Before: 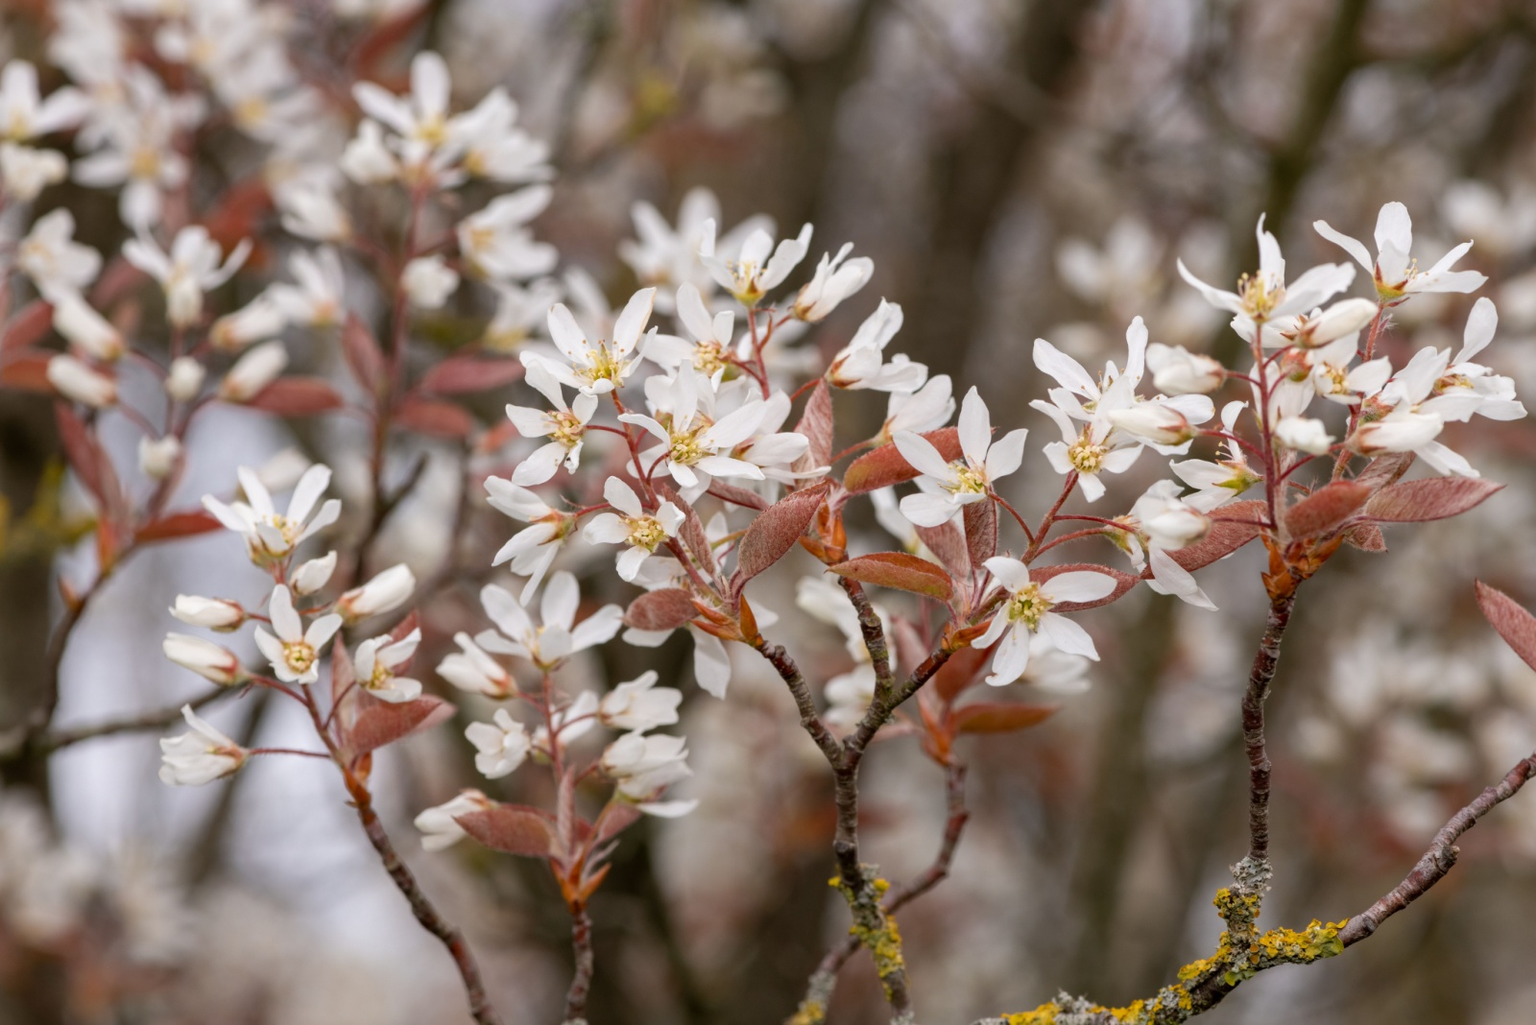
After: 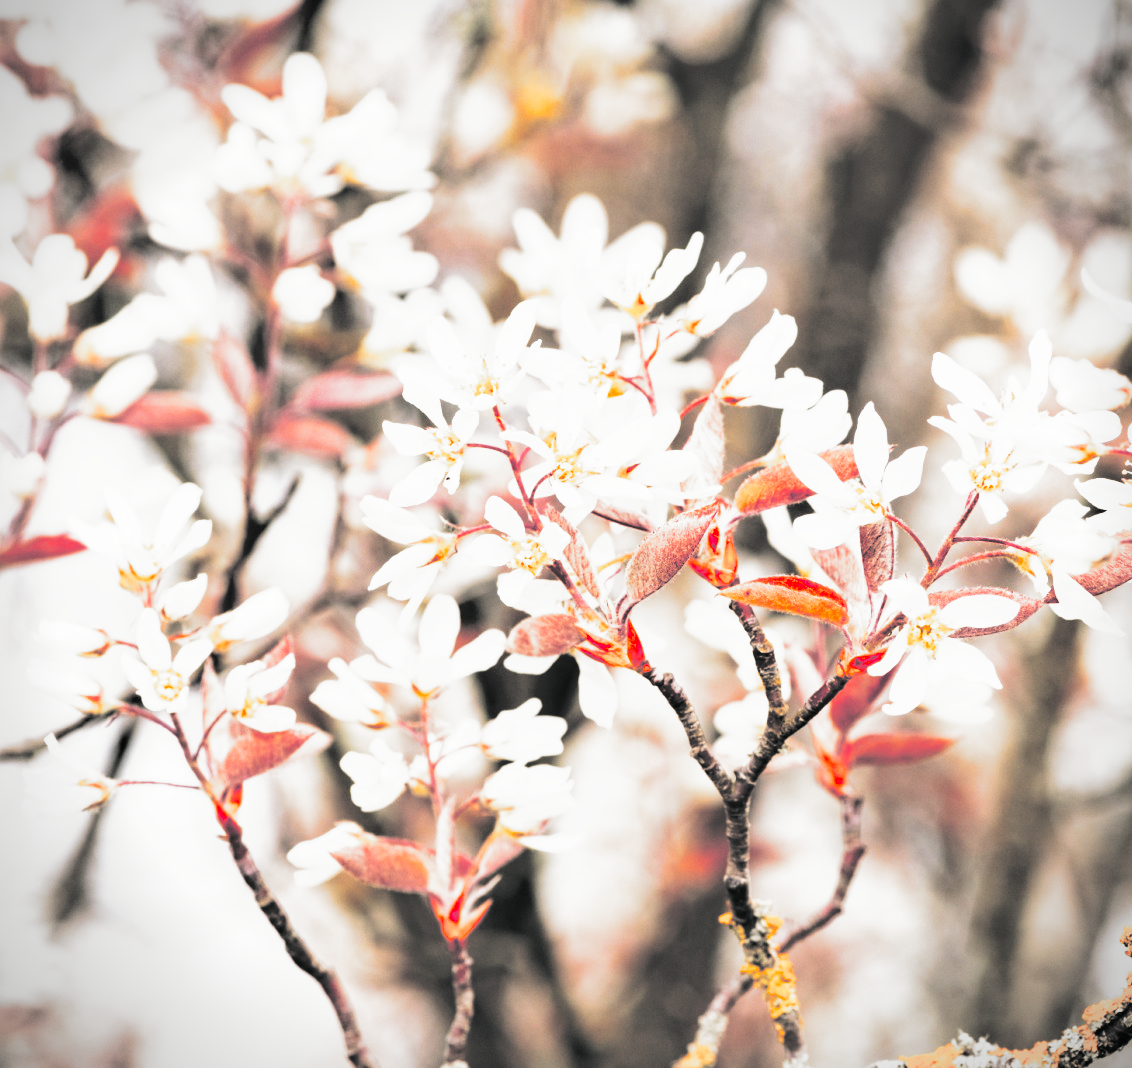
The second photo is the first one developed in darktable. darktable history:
color zones: curves: ch1 [(0.263, 0.53) (0.376, 0.287) (0.487, 0.512) (0.748, 0.547) (1, 0.513)]; ch2 [(0.262, 0.45) (0.751, 0.477)], mix 31.98%
color balance: output saturation 110%
exposure: black level correction -0.002, exposure 1.35 EV, compensate highlight preservation false
base curve: curves: ch0 [(0, 0.003) (0.001, 0.002) (0.006, 0.004) (0.02, 0.022) (0.048, 0.086) (0.094, 0.234) (0.162, 0.431) (0.258, 0.629) (0.385, 0.8) (0.548, 0.918) (0.751, 0.988) (1, 1)], preserve colors none
split-toning: shadows › hue 190.8°, shadows › saturation 0.05, highlights › hue 54°, highlights › saturation 0.05, compress 0%
crop and rotate: left 9.061%, right 20.142%
vignetting: fall-off start 91.19%
shadows and highlights: shadows 43.71, white point adjustment -1.46, soften with gaussian
